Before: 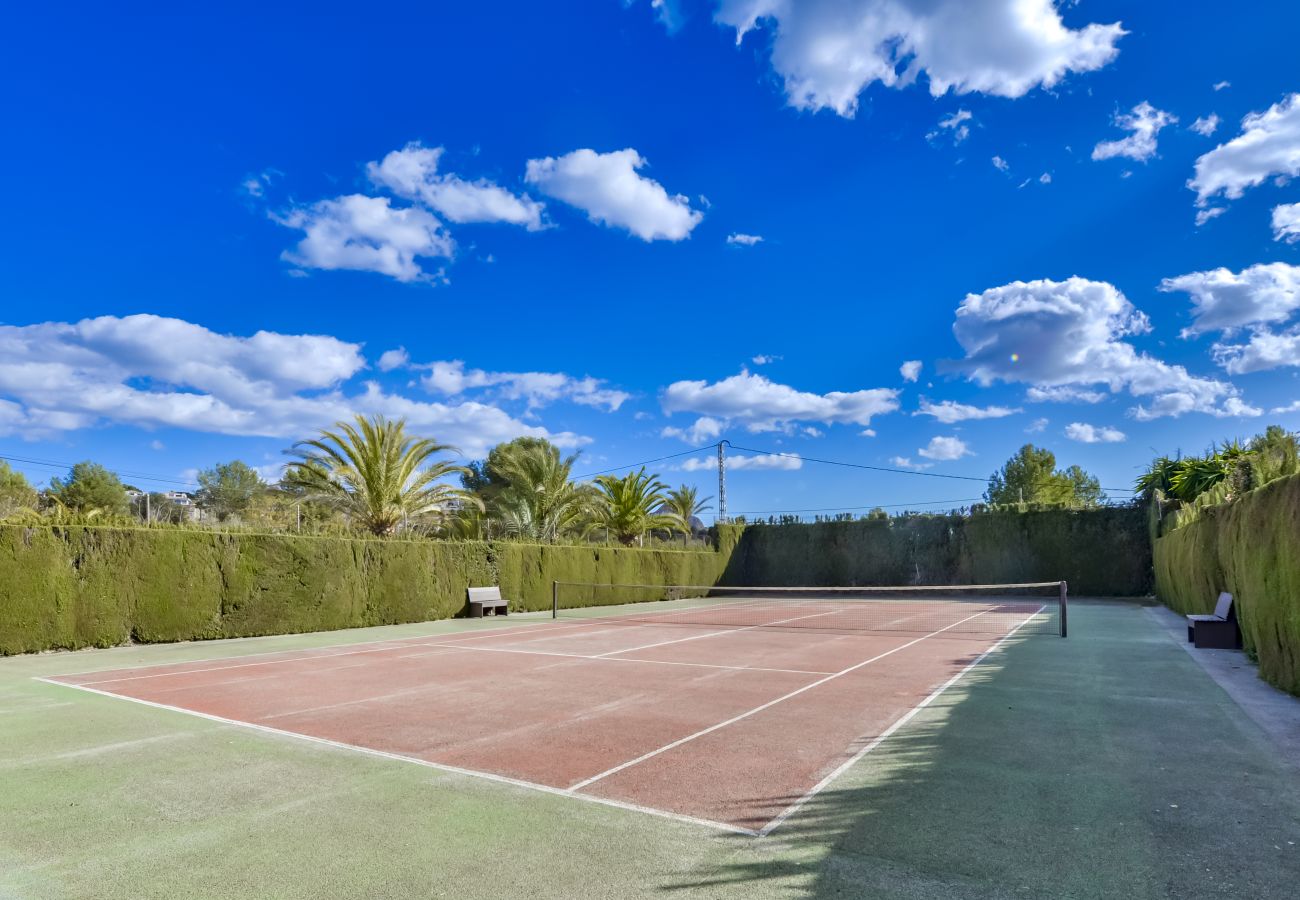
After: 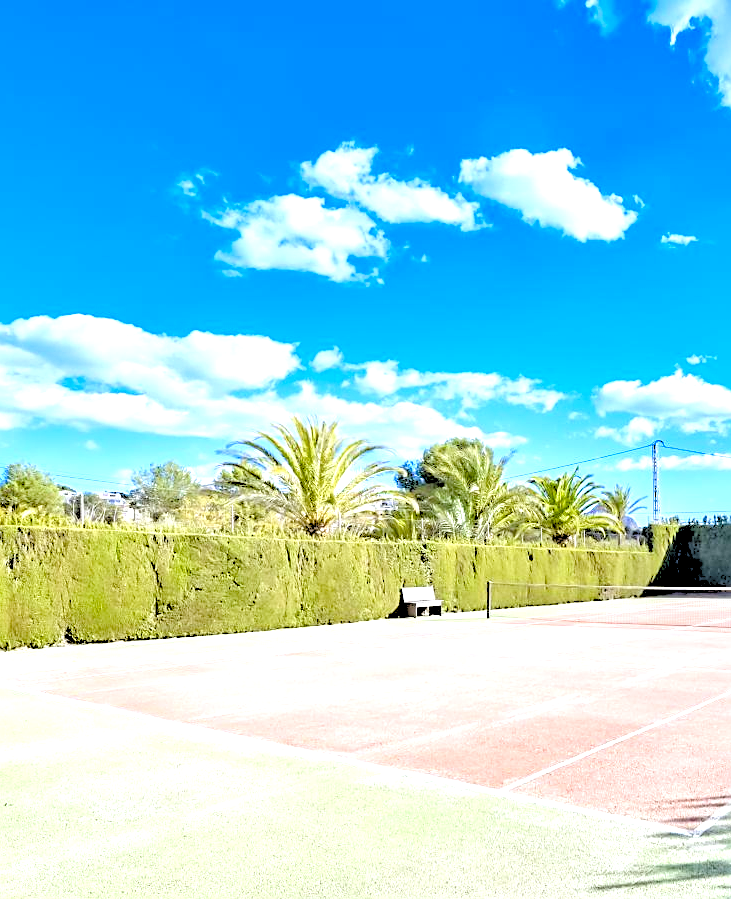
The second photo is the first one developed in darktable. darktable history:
sharpen: on, module defaults
rgb levels: levels [[0.027, 0.429, 0.996], [0, 0.5, 1], [0, 0.5, 1]]
crop: left 5.114%, right 38.589%
white balance: red 0.974, blue 1.044
exposure: black level correction 0.009, exposure 1.425 EV, compensate highlight preservation false
